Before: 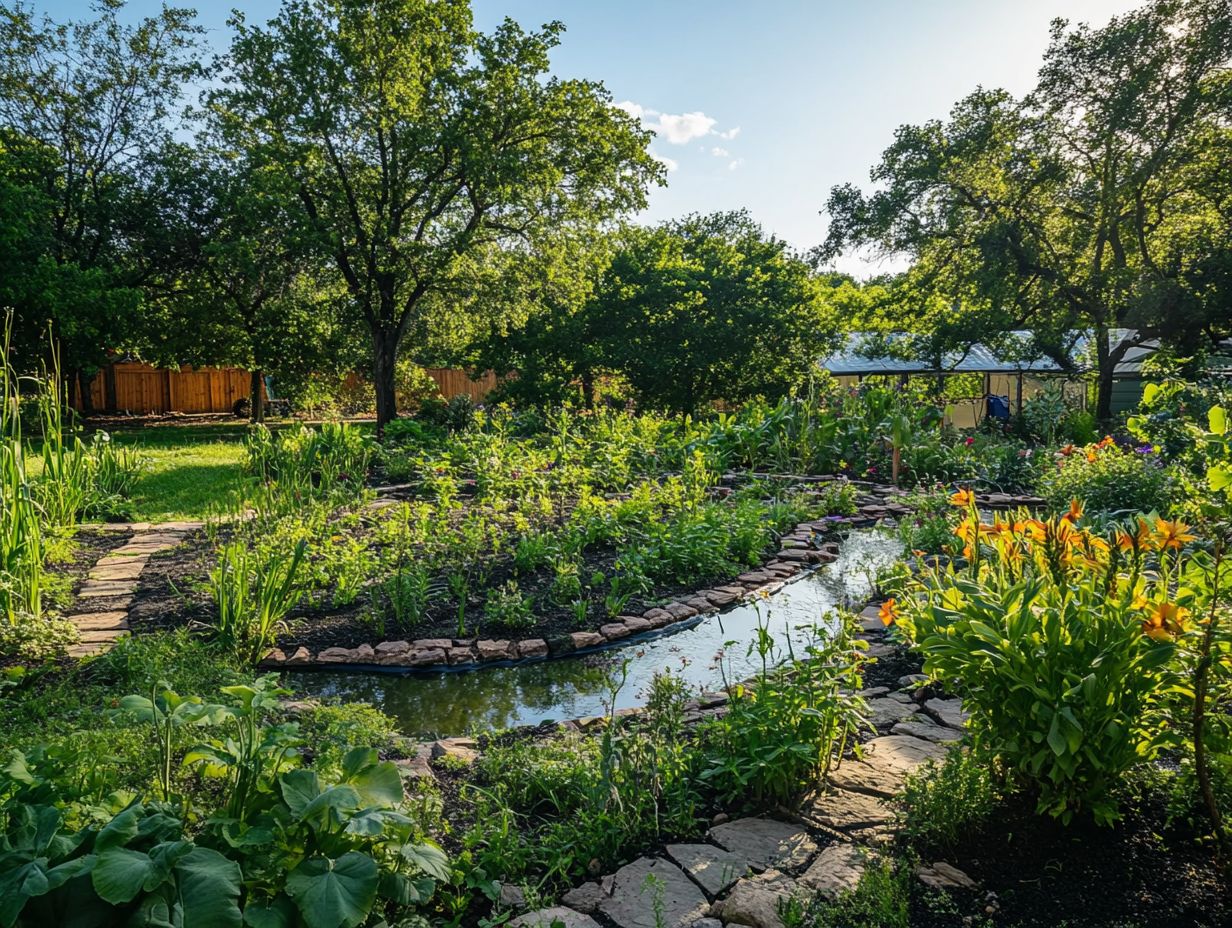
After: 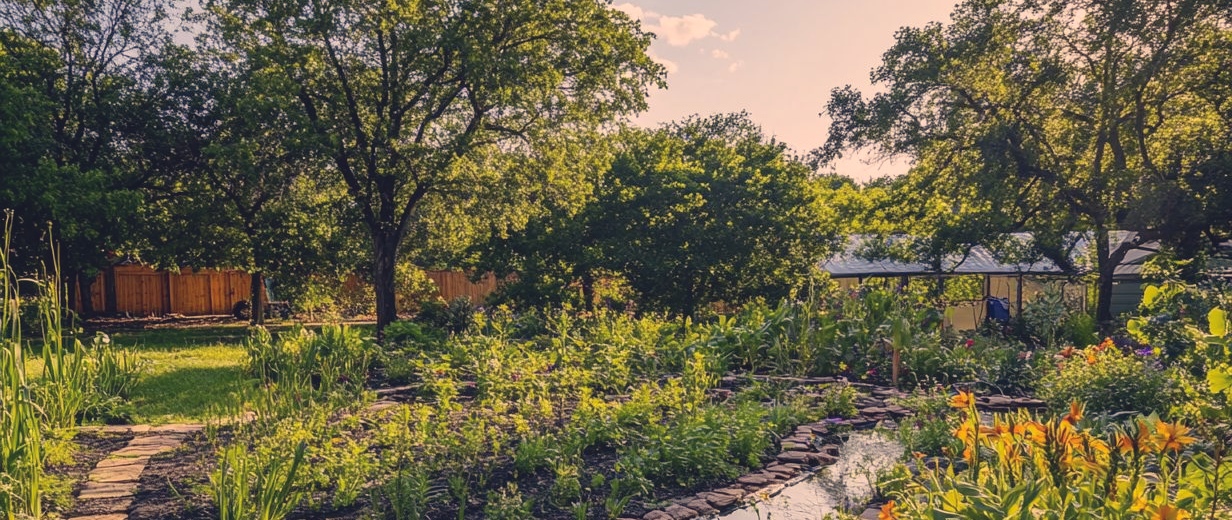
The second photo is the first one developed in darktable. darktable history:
color correction: highlights a* 19.59, highlights b* 27.49, shadows a* 3.46, shadows b* -17.28, saturation 0.73
crop and rotate: top 10.605%, bottom 33.274%
lowpass: radius 0.1, contrast 0.85, saturation 1.1, unbound 0
